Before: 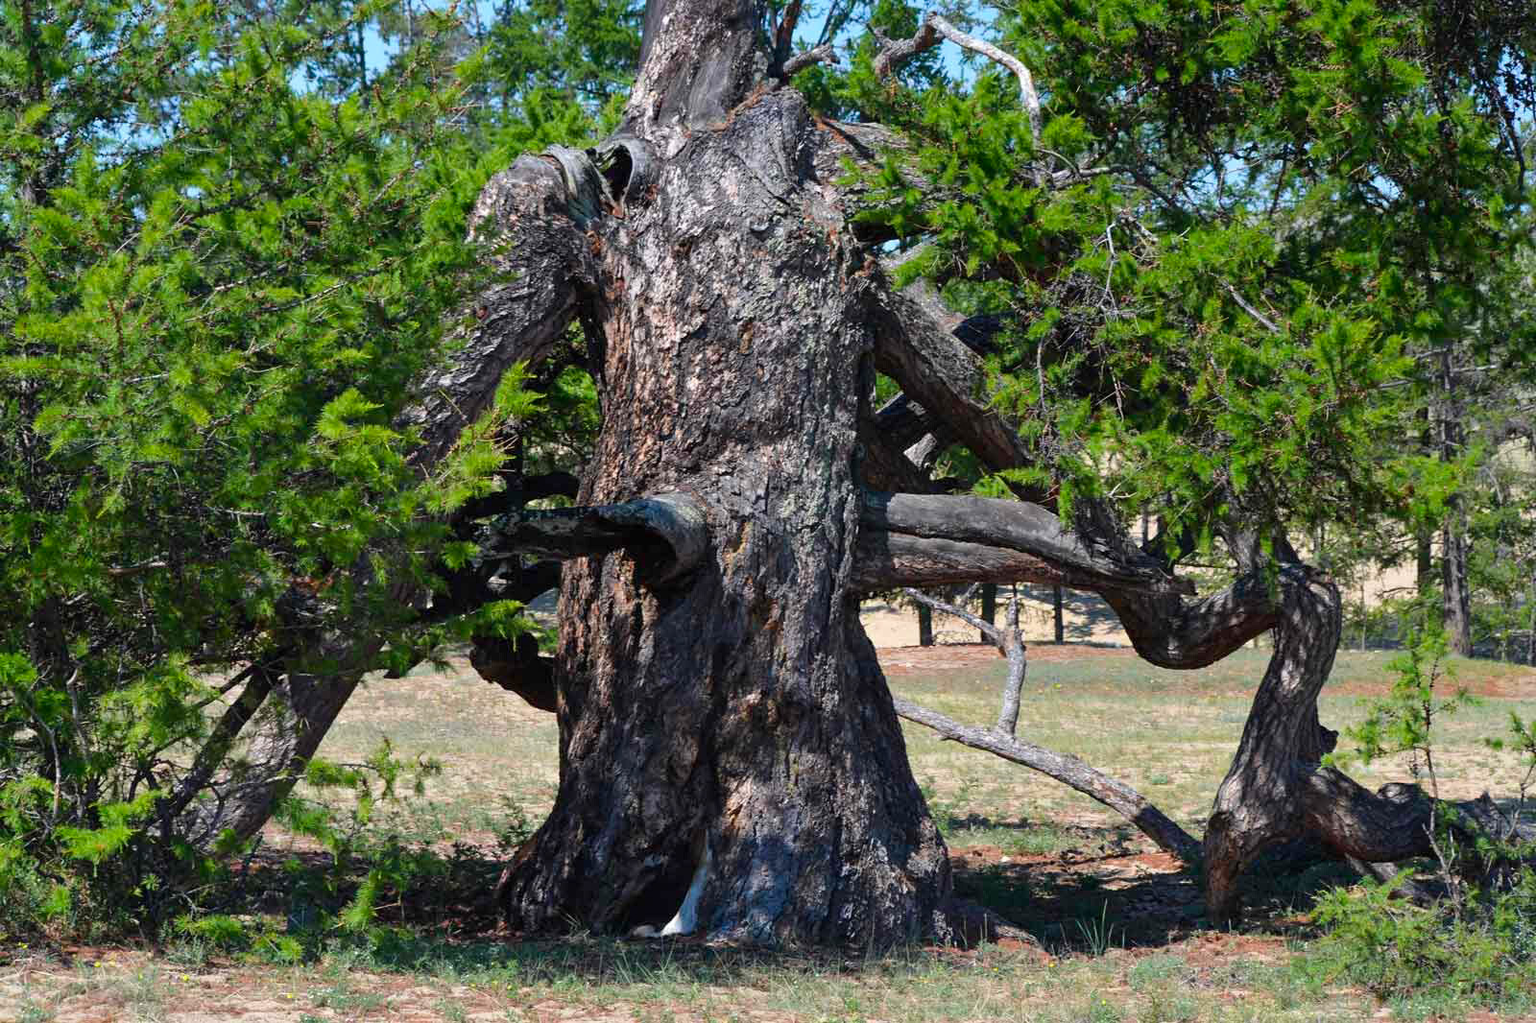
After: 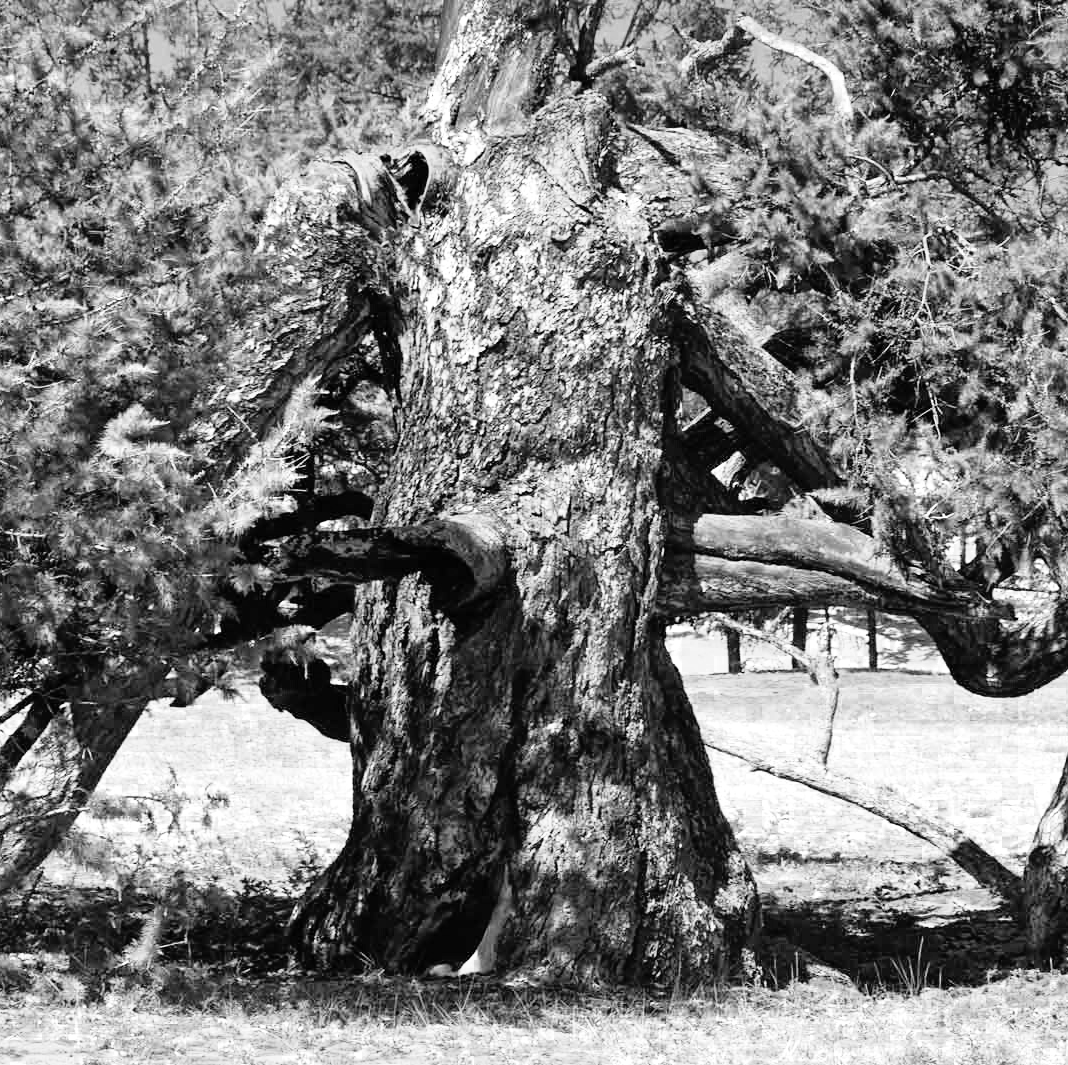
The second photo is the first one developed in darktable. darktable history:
base curve: curves: ch0 [(0, 0) (0.012, 0.01) (0.073, 0.168) (0.31, 0.711) (0.645, 0.957) (1, 1)]
crop and rotate: left 14.417%, right 18.786%
color zones: curves: ch0 [(0.002, 0.593) (0.143, 0.417) (0.285, 0.541) (0.455, 0.289) (0.608, 0.327) (0.727, 0.283) (0.869, 0.571) (1, 0.603)]; ch1 [(0, 0) (0.143, 0) (0.286, 0) (0.429, 0) (0.571, 0) (0.714, 0) (0.857, 0)]
